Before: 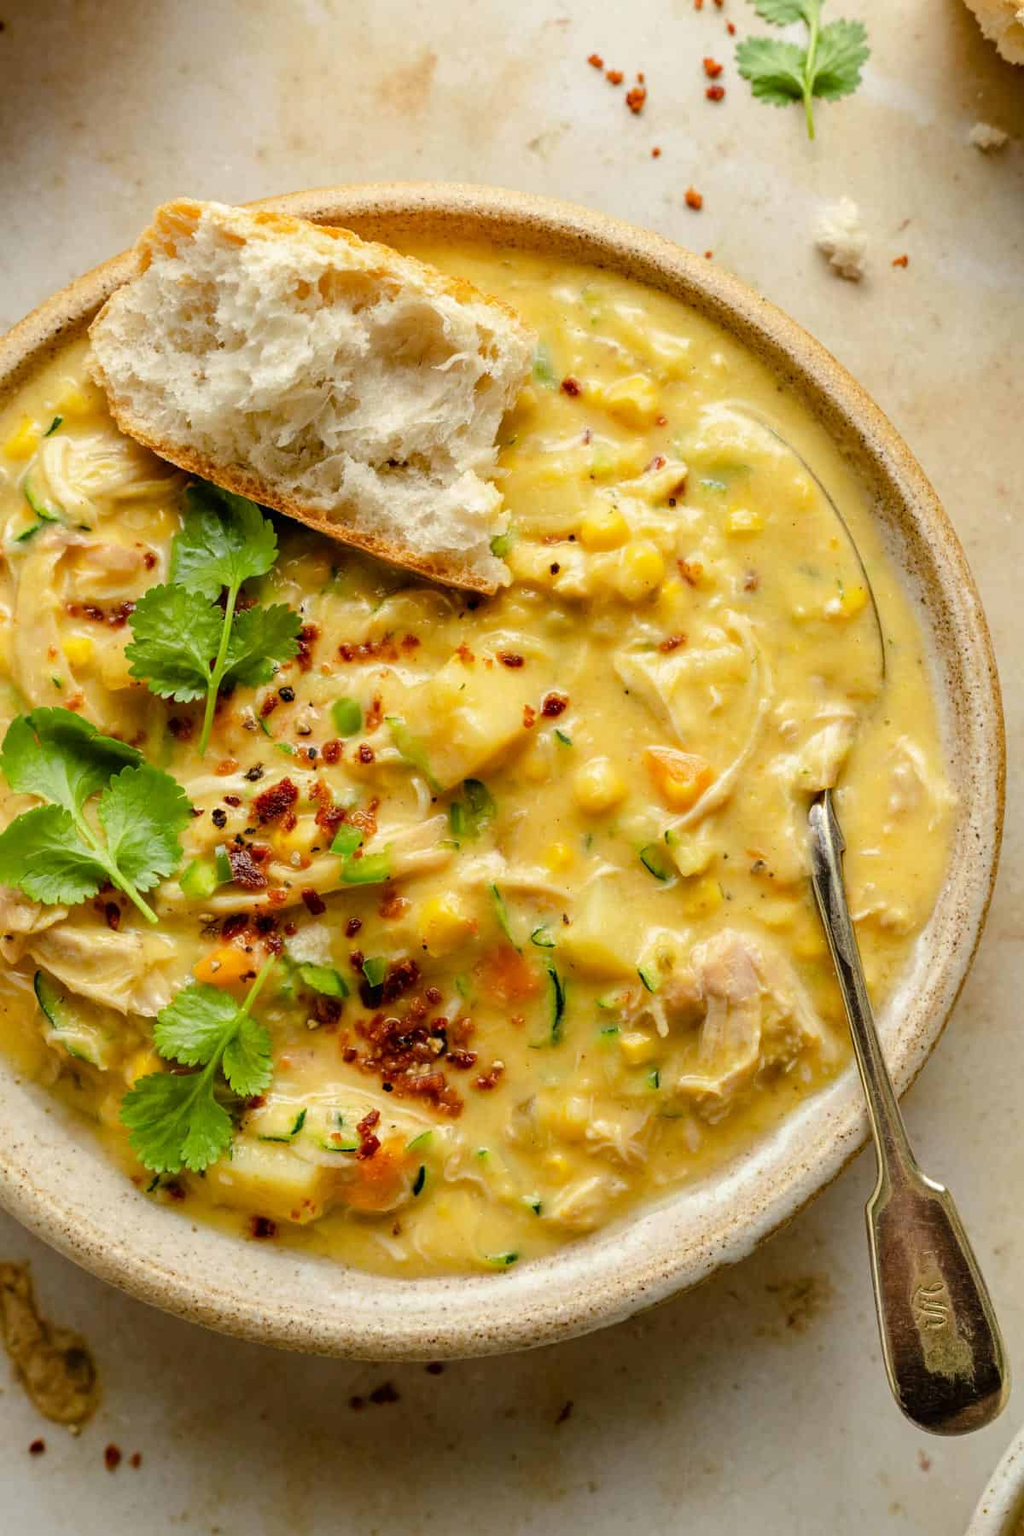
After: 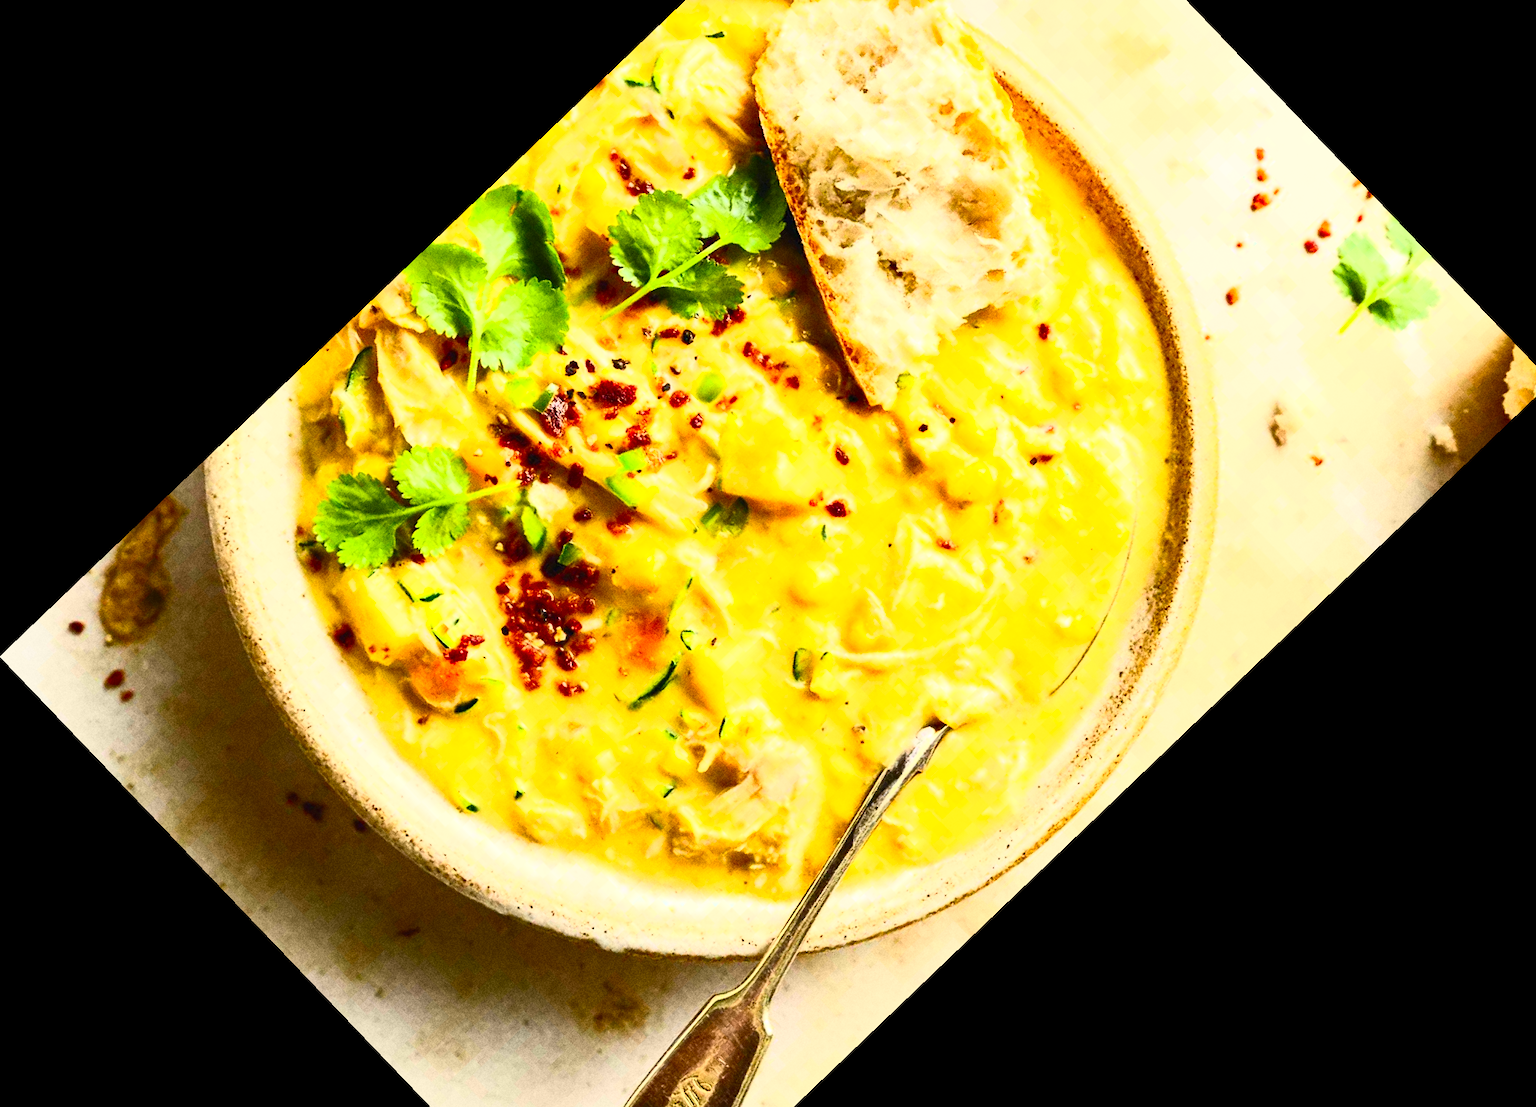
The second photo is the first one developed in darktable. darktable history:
crop and rotate: angle -46.26°, top 16.234%, right 0.912%, bottom 11.704%
contrast brightness saturation: contrast 0.83, brightness 0.59, saturation 0.59
grain: coarseness 9.61 ISO, strength 35.62%
